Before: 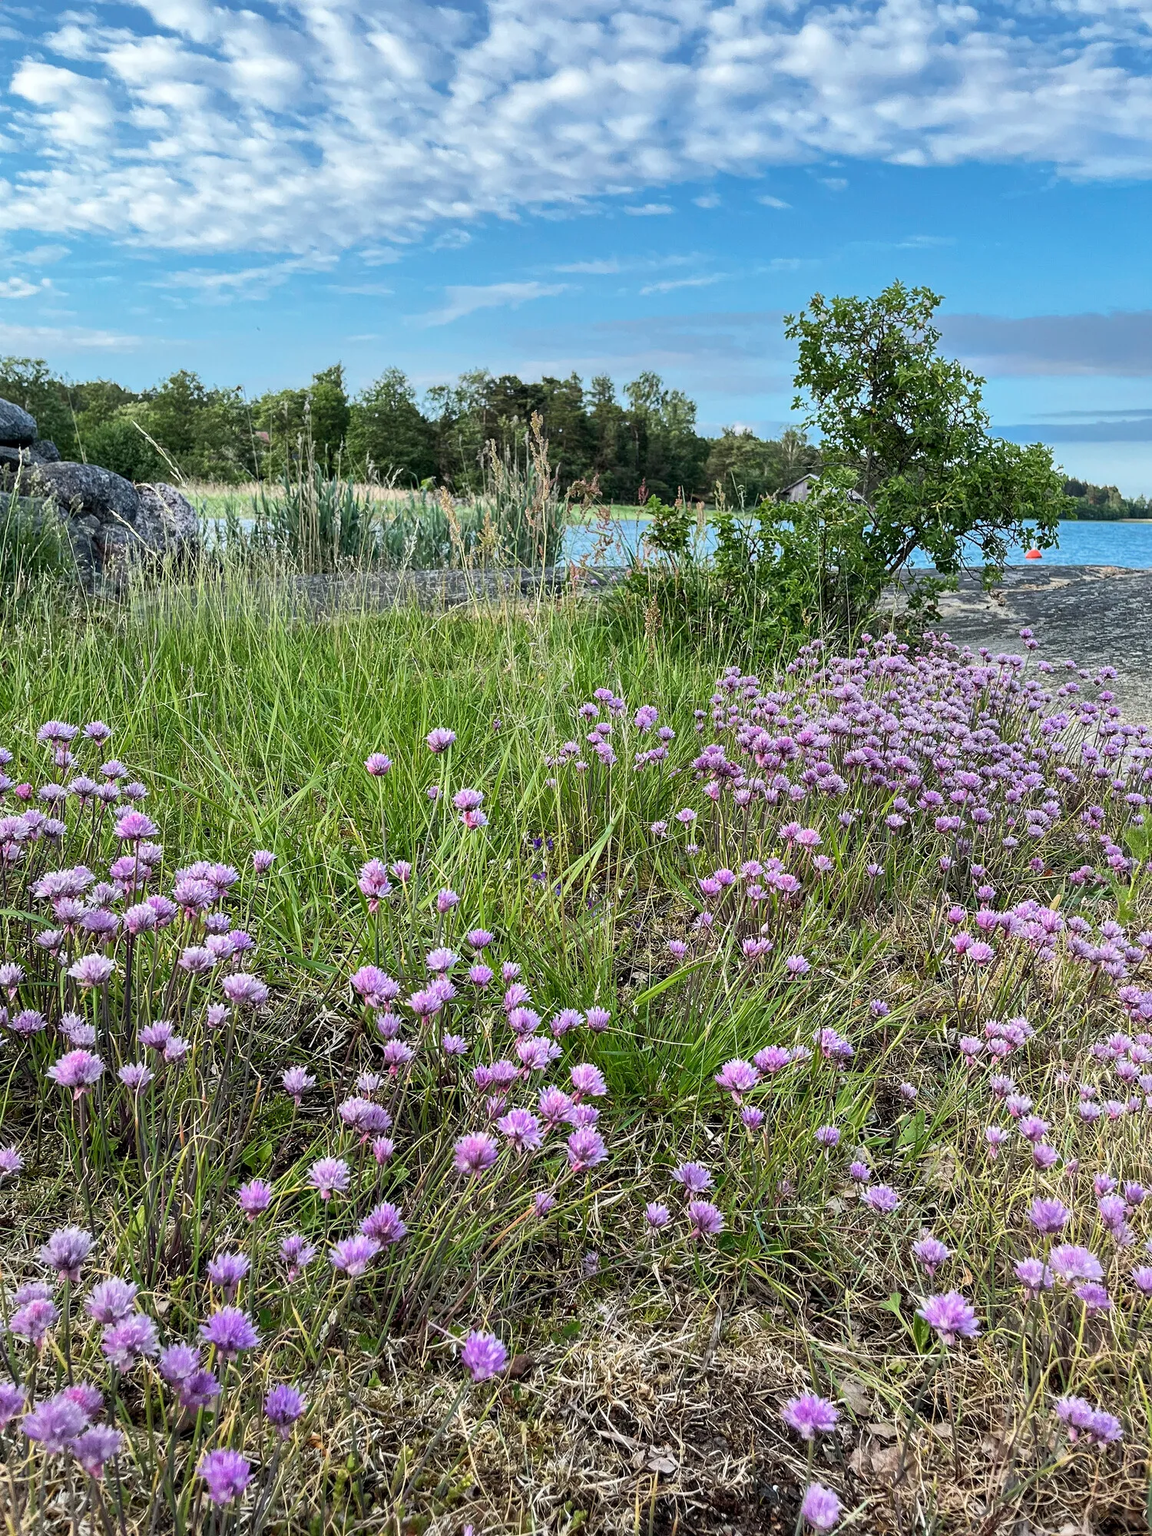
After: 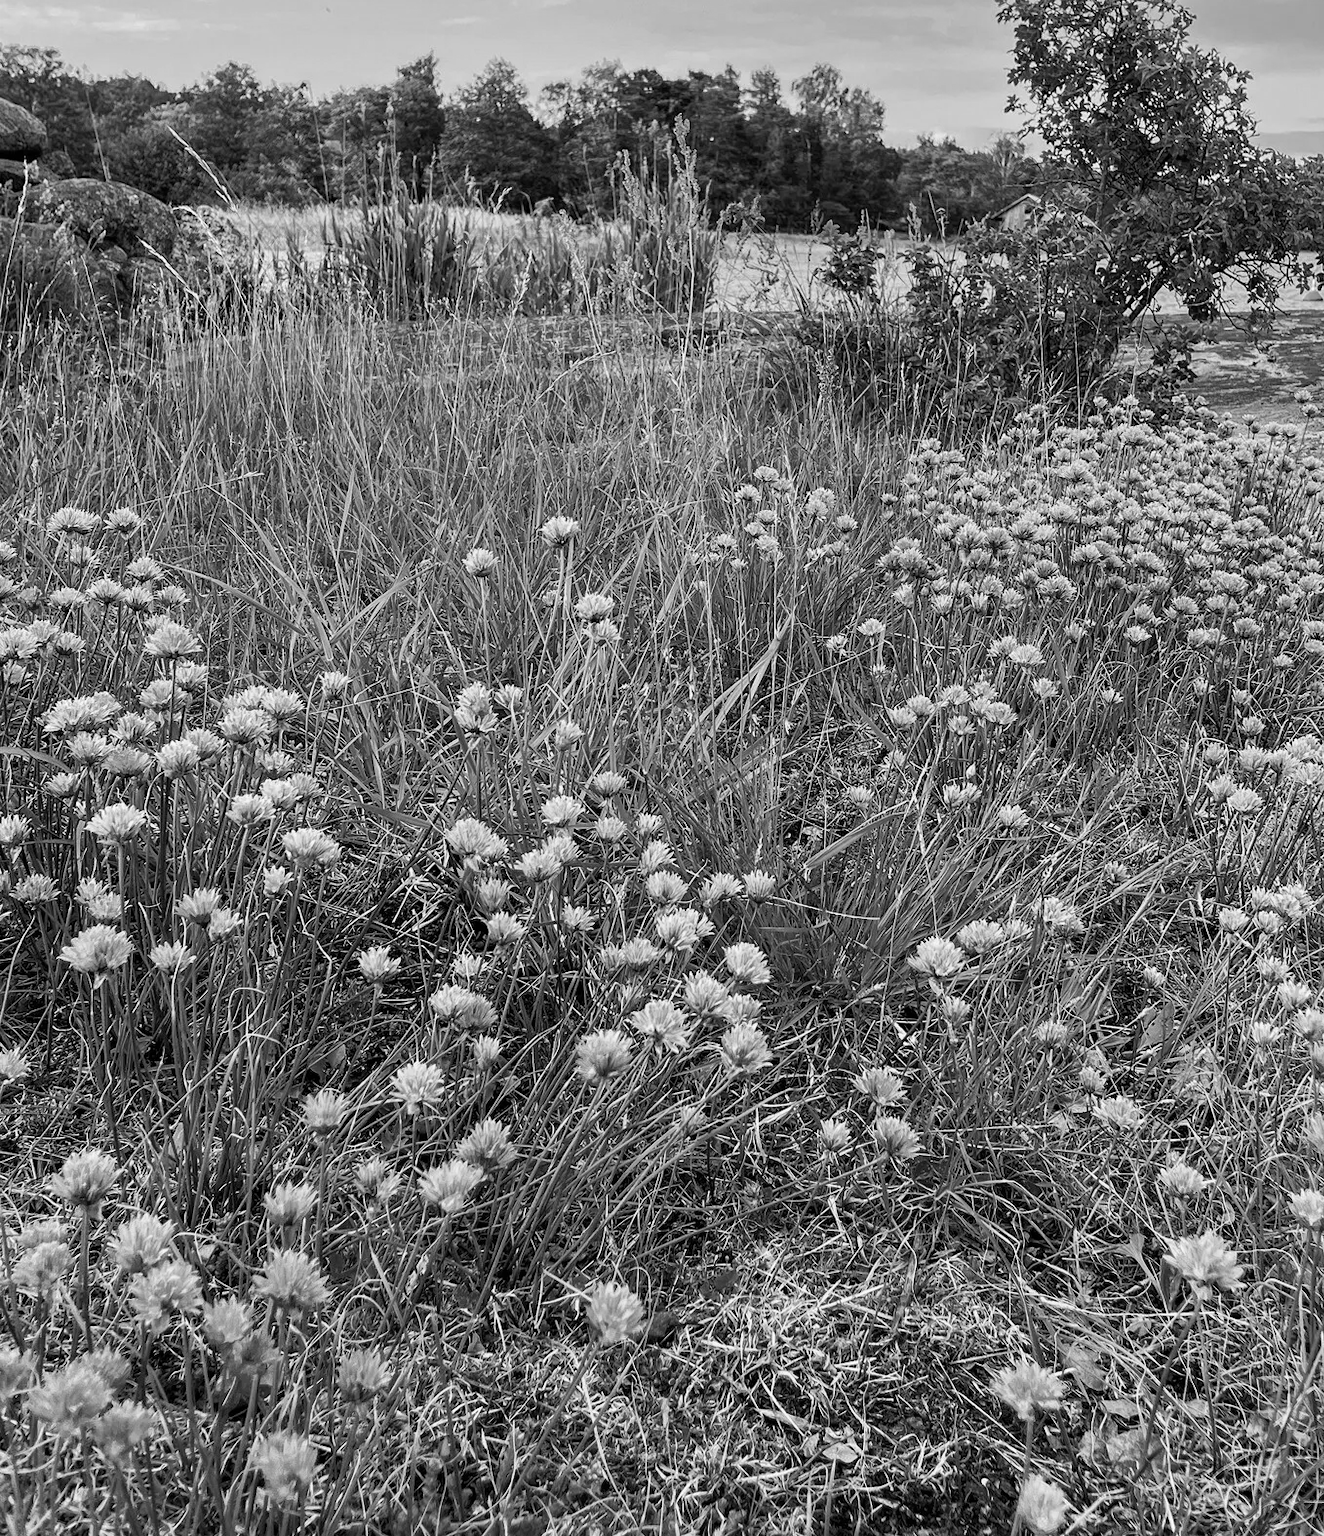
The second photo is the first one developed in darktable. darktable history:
crop: top 20.916%, right 9.437%, bottom 0.316%
color calibration: output gray [0.267, 0.423, 0.267, 0], illuminant same as pipeline (D50), adaptation none (bypass)
